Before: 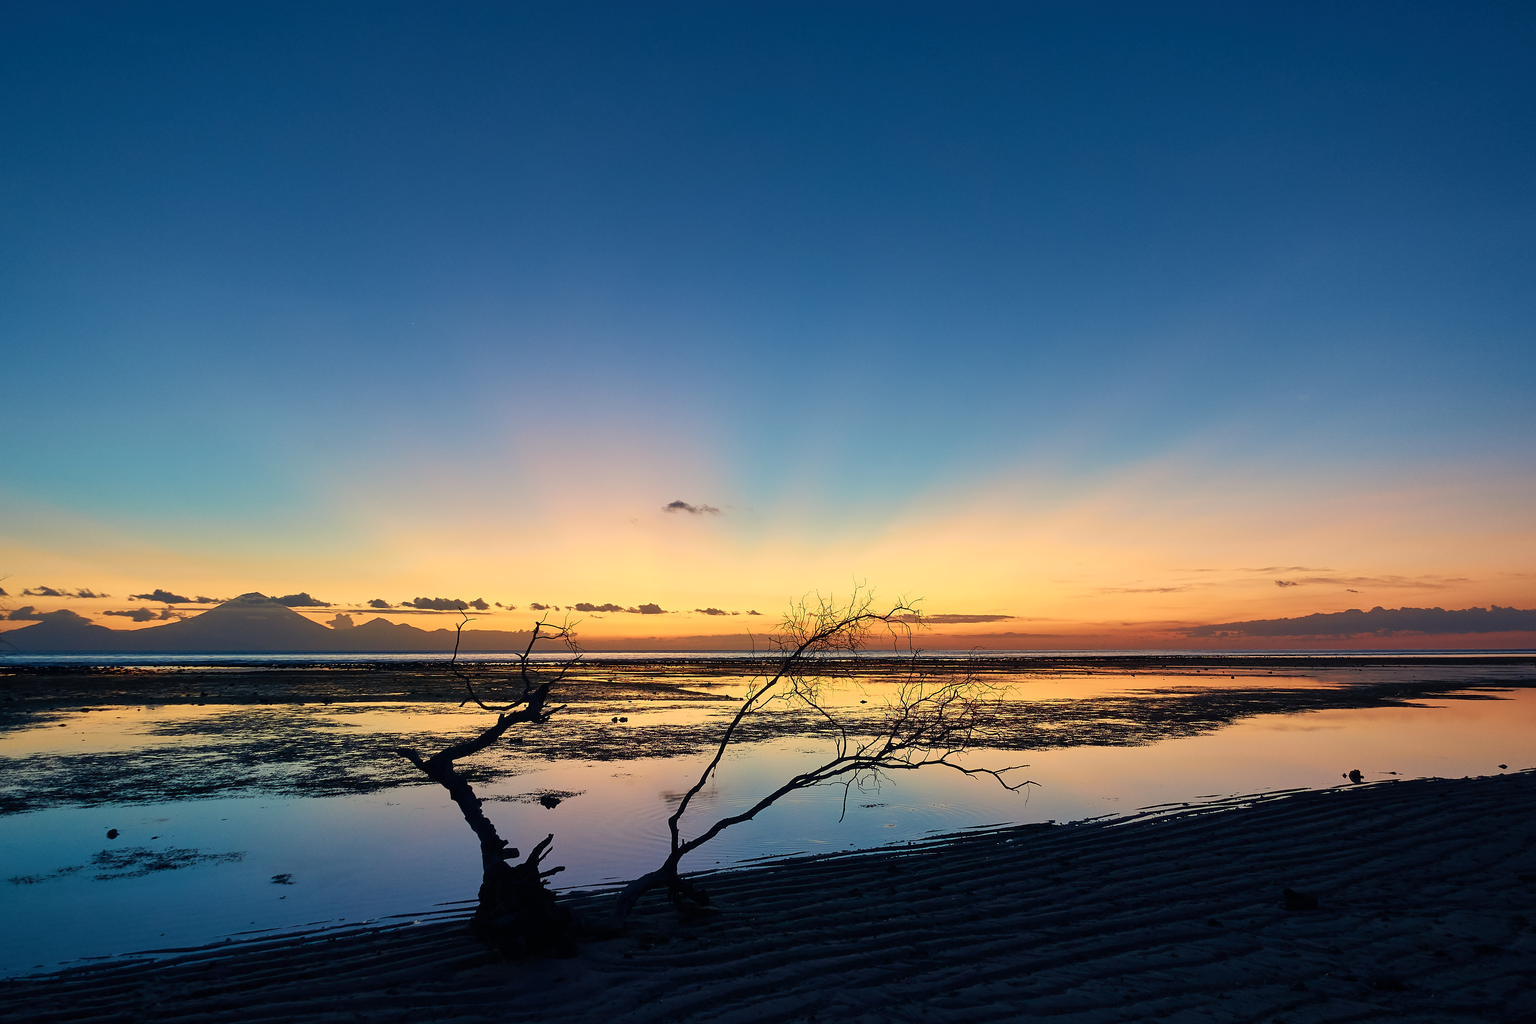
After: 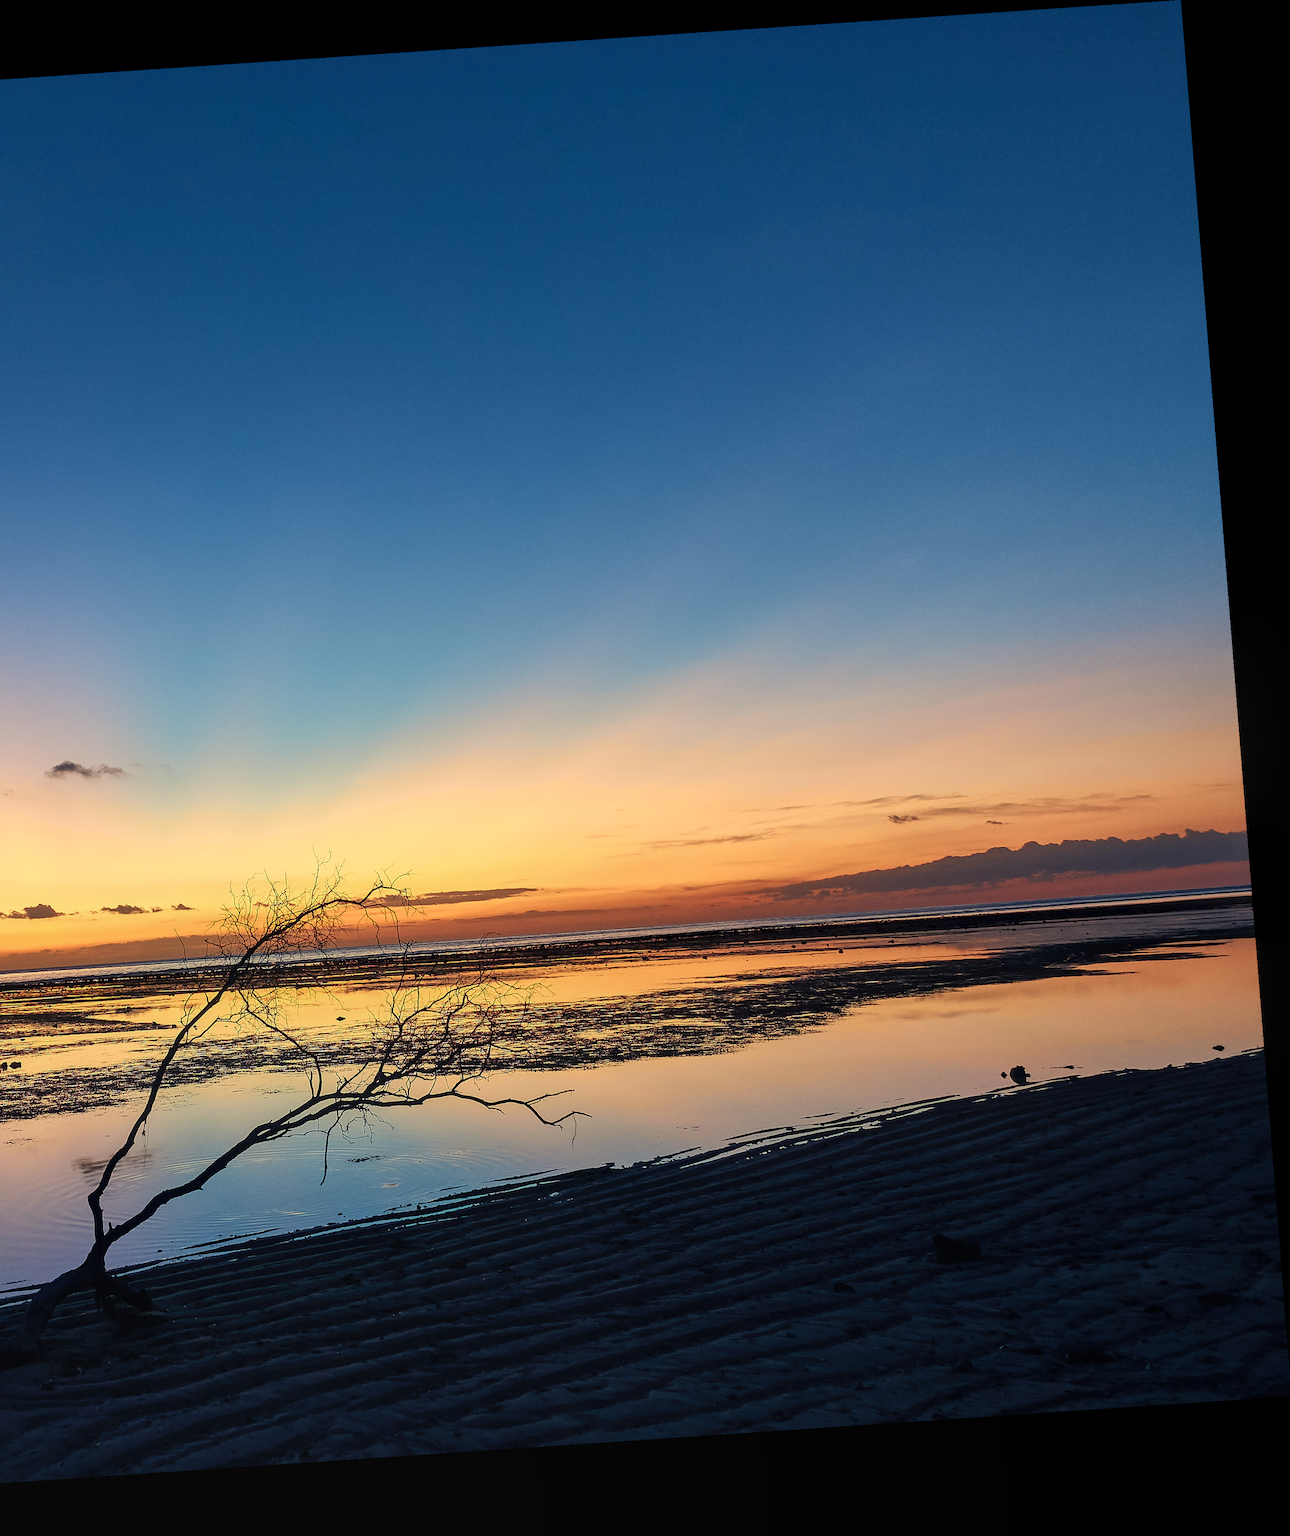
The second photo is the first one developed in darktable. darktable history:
crop: left 41.402%
rotate and perspective: rotation -4.2°, shear 0.006, automatic cropping off
local contrast: on, module defaults
